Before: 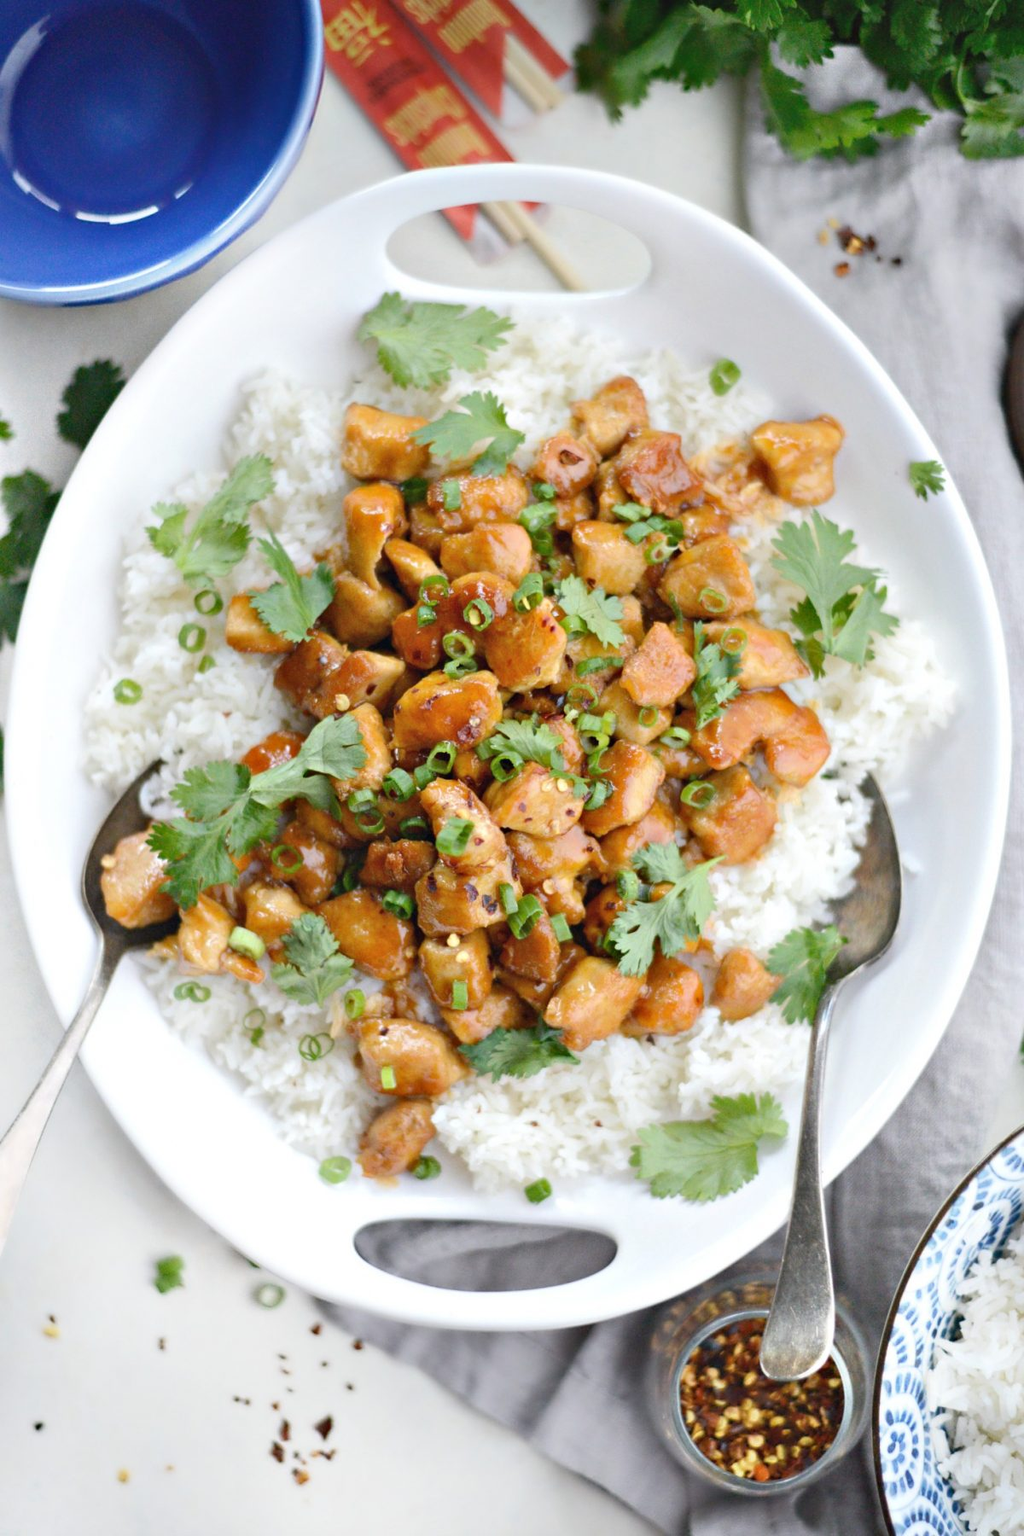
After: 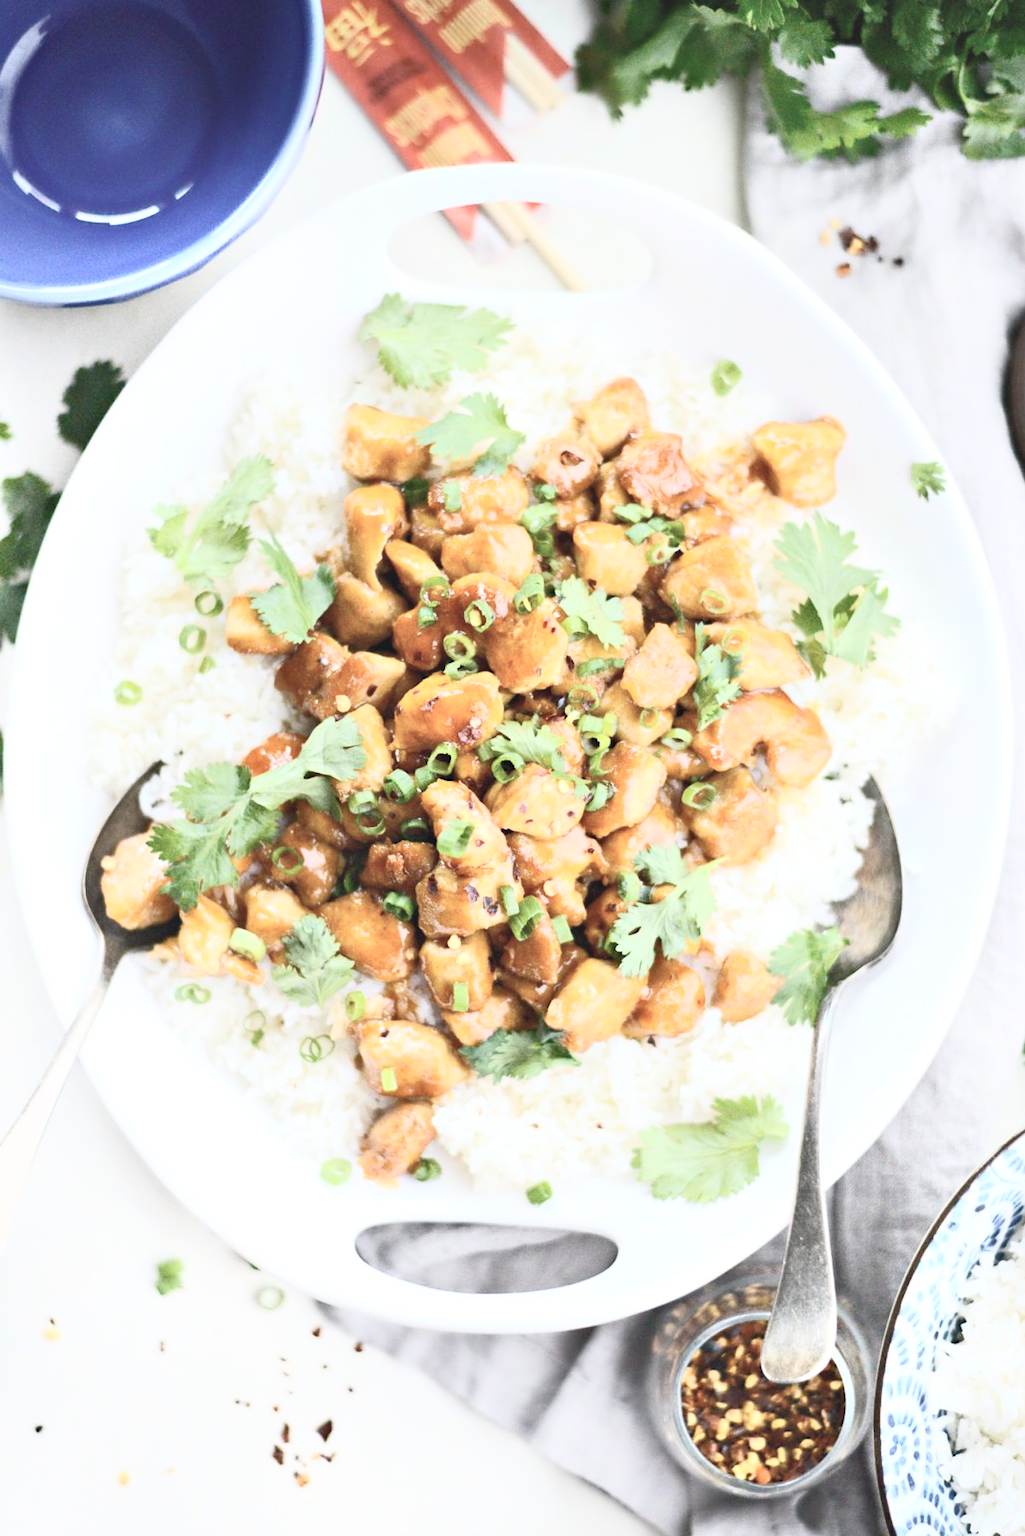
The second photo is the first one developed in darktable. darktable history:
contrast brightness saturation: contrast 0.43, brightness 0.56, saturation -0.19
crop: top 0.05%, bottom 0.098%
